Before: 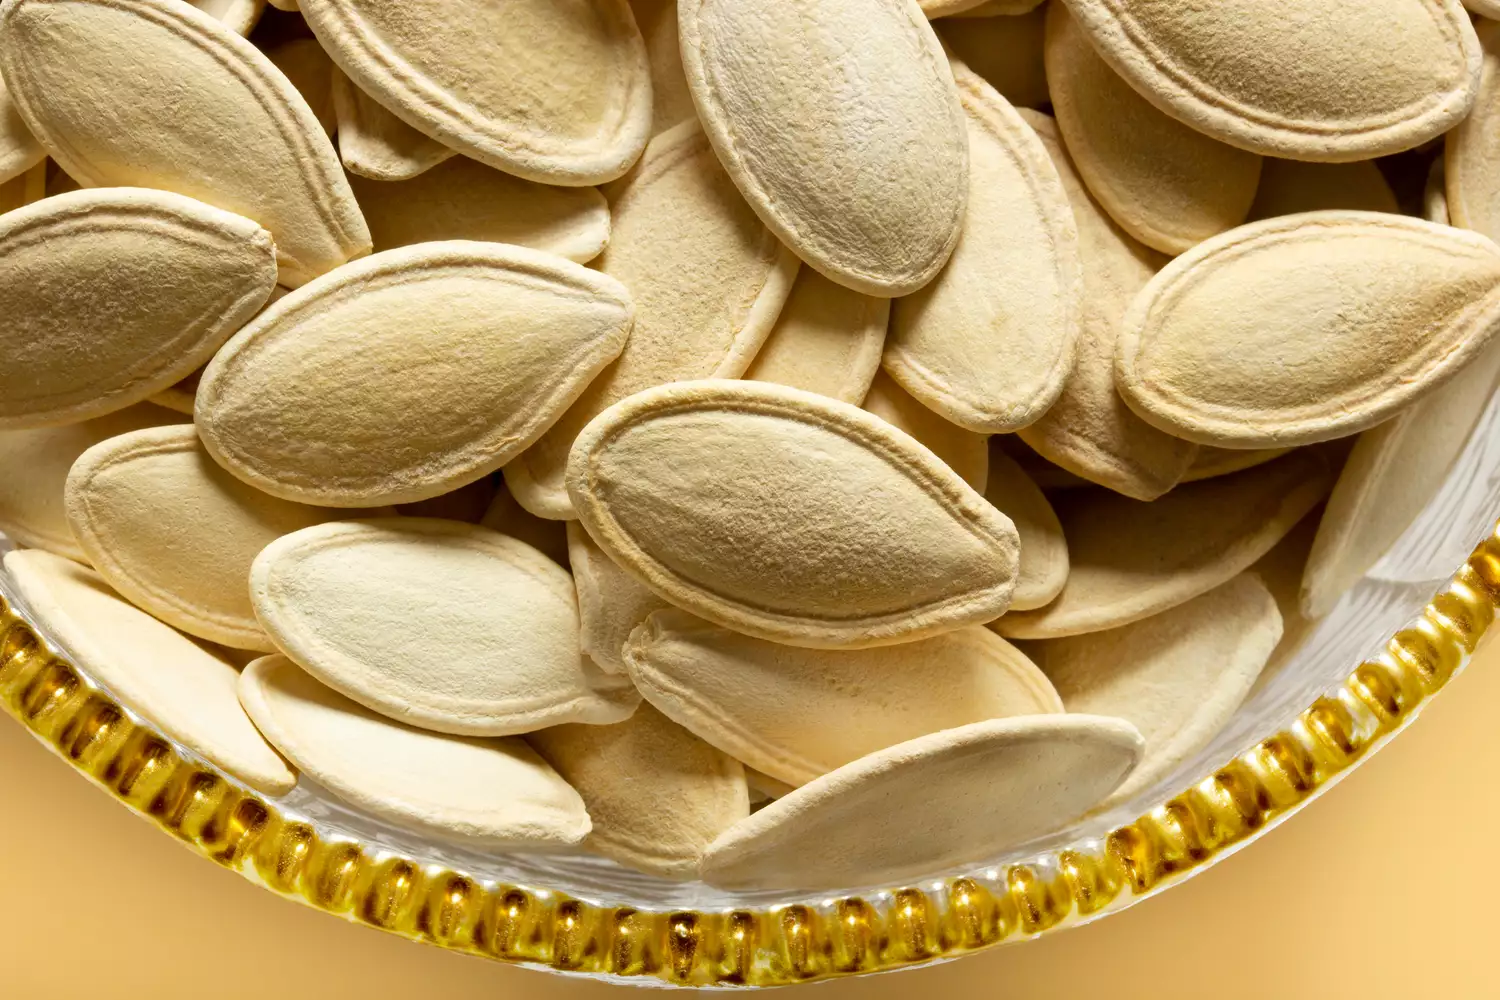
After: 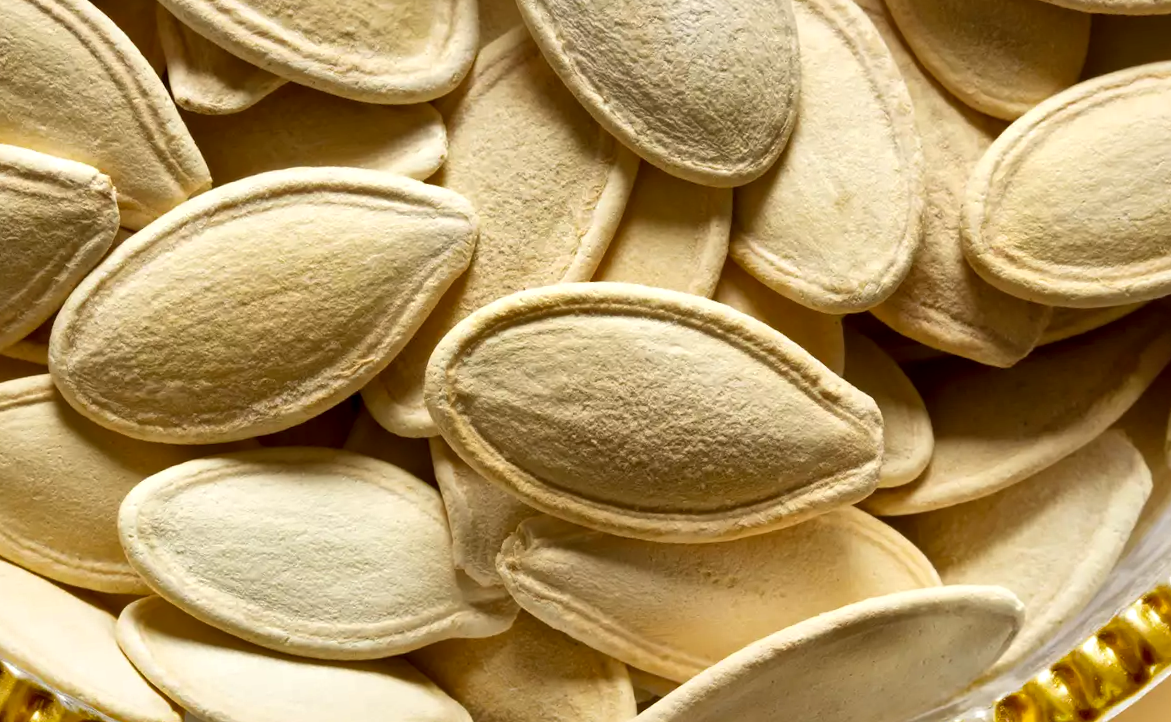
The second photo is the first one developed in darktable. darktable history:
crop and rotate: left 7.196%, top 4.574%, right 10.605%, bottom 13.178%
local contrast: mode bilateral grid, contrast 20, coarseness 50, detail 148%, midtone range 0.2
shadows and highlights: shadows 25, highlights -48, soften with gaussian
rotate and perspective: rotation -5°, crop left 0.05, crop right 0.952, crop top 0.11, crop bottom 0.89
